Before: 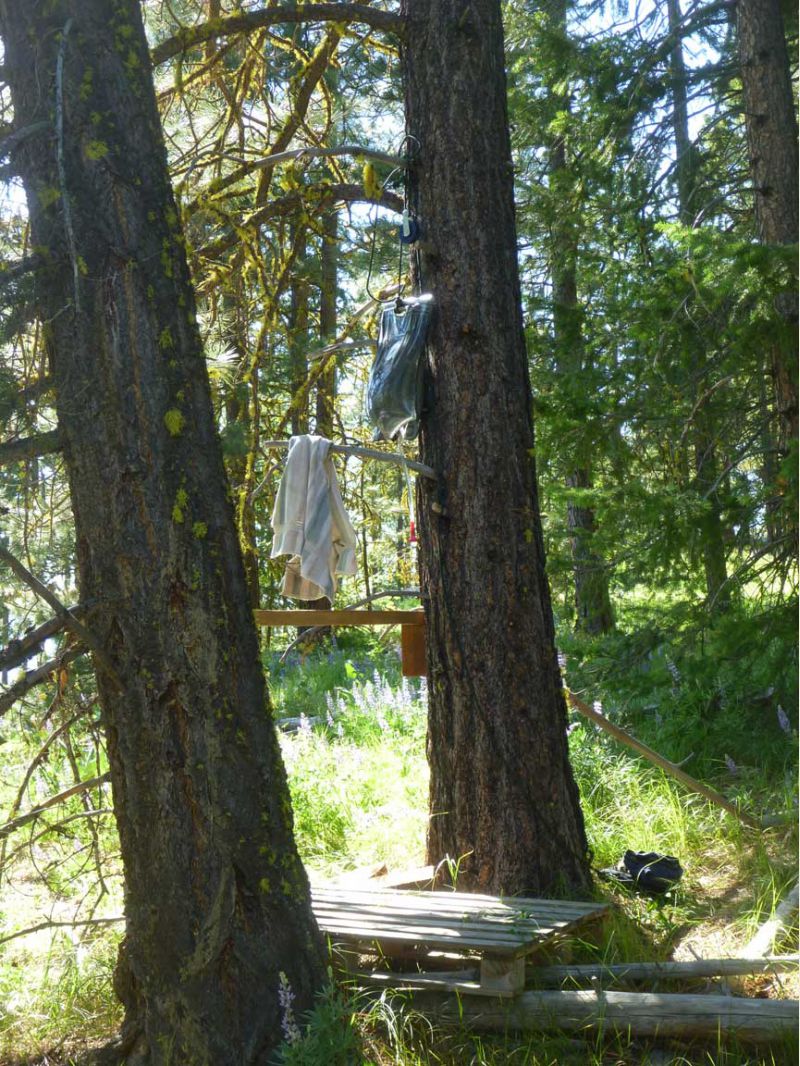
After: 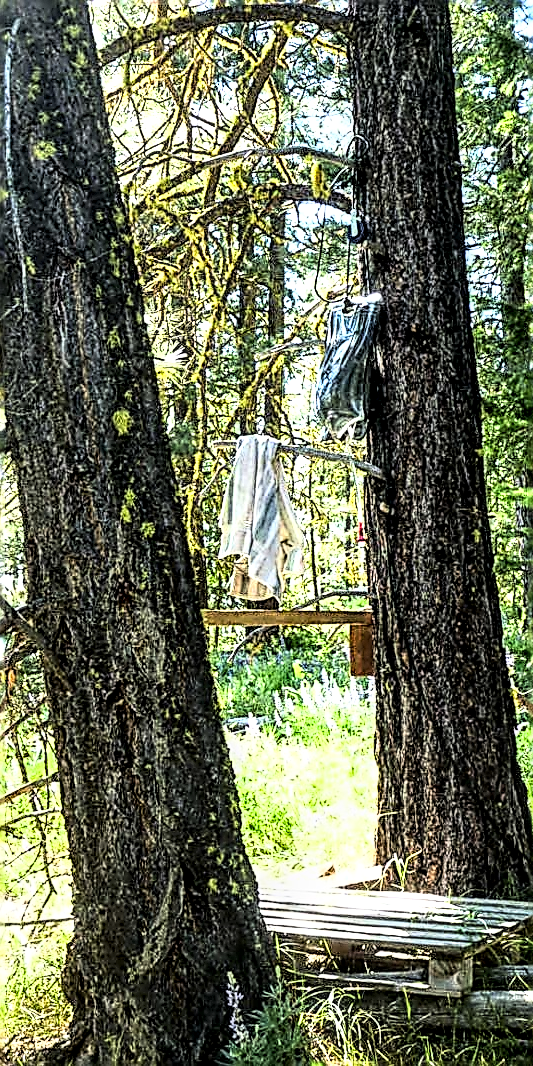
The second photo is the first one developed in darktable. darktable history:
sharpen: amount 1.861
exposure: exposure 0.207 EV, compensate highlight preservation false
crop and rotate: left 6.617%, right 26.717%
local contrast: highlights 19%, detail 186%
tone equalizer: on, module defaults
rgb curve: curves: ch0 [(0, 0) (0.21, 0.15) (0.24, 0.21) (0.5, 0.75) (0.75, 0.96) (0.89, 0.99) (1, 1)]; ch1 [(0, 0.02) (0.21, 0.13) (0.25, 0.2) (0.5, 0.67) (0.75, 0.9) (0.89, 0.97) (1, 1)]; ch2 [(0, 0.02) (0.21, 0.13) (0.25, 0.2) (0.5, 0.67) (0.75, 0.9) (0.89, 0.97) (1, 1)], compensate middle gray true
